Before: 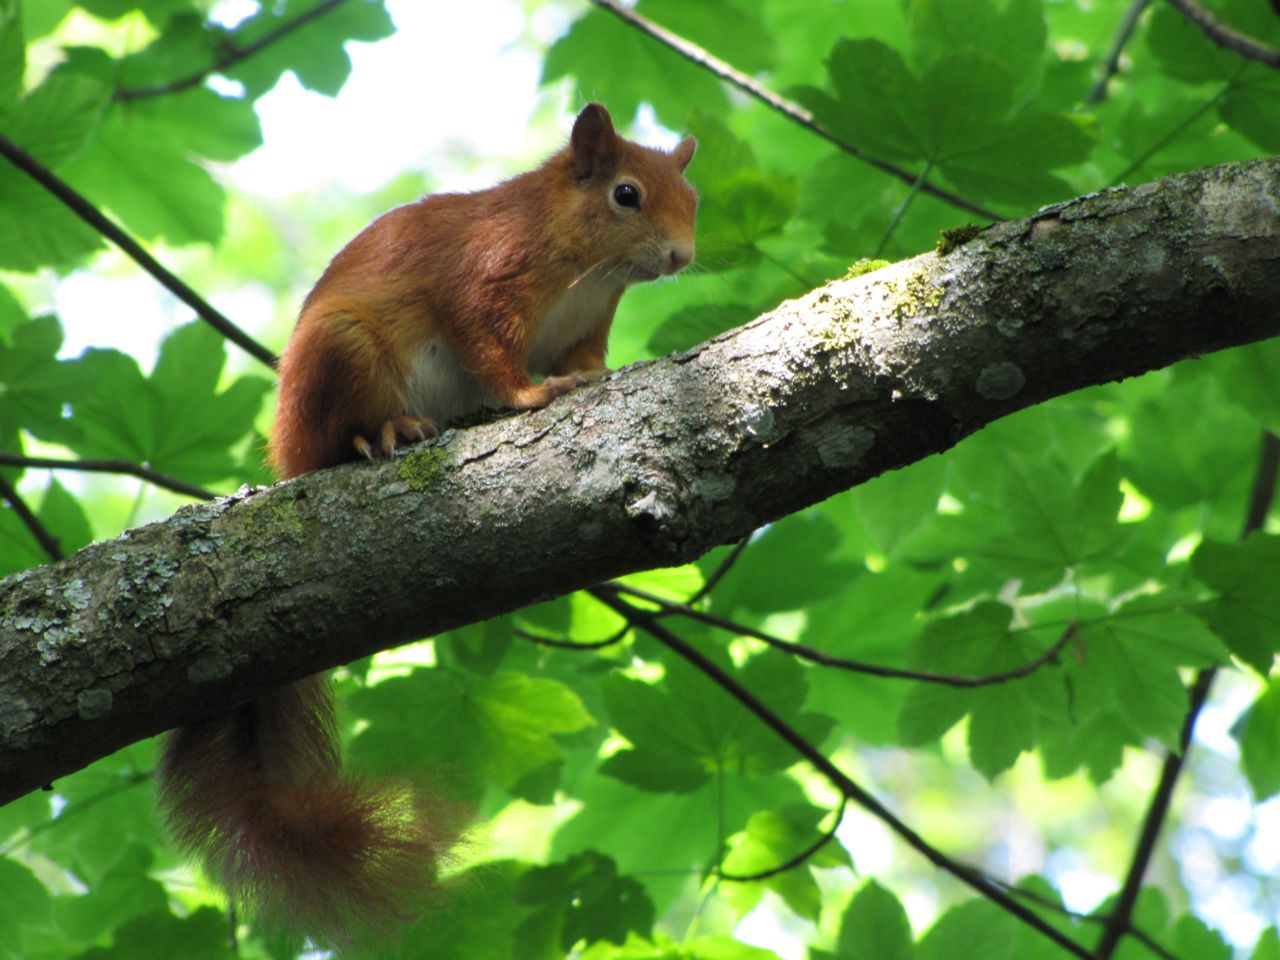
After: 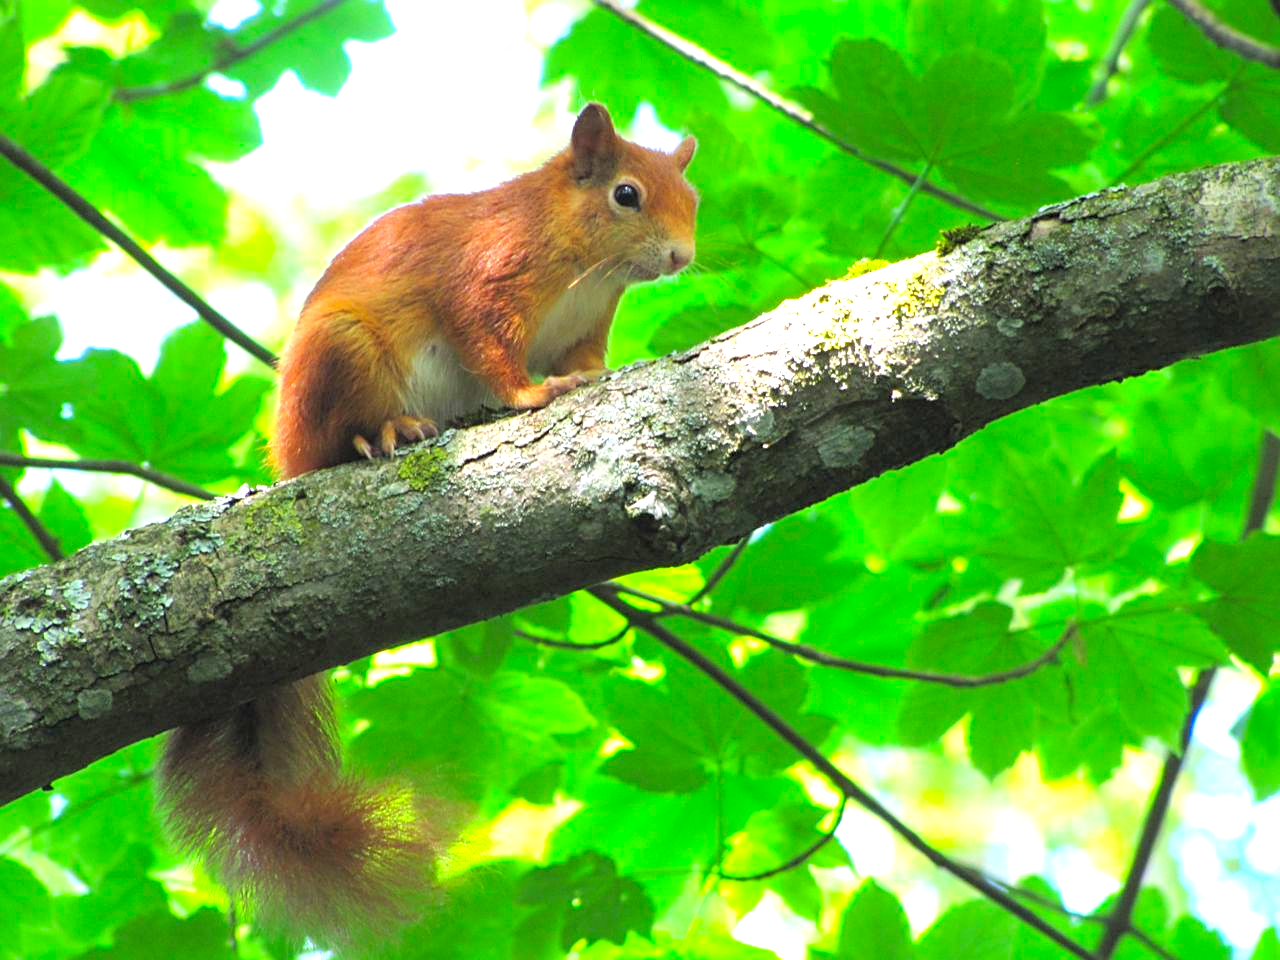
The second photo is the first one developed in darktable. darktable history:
exposure: black level correction 0, exposure 0.893 EV, compensate highlight preservation false
sharpen: on, module defaults
contrast brightness saturation: contrast 0.068, brightness 0.177, saturation 0.407
